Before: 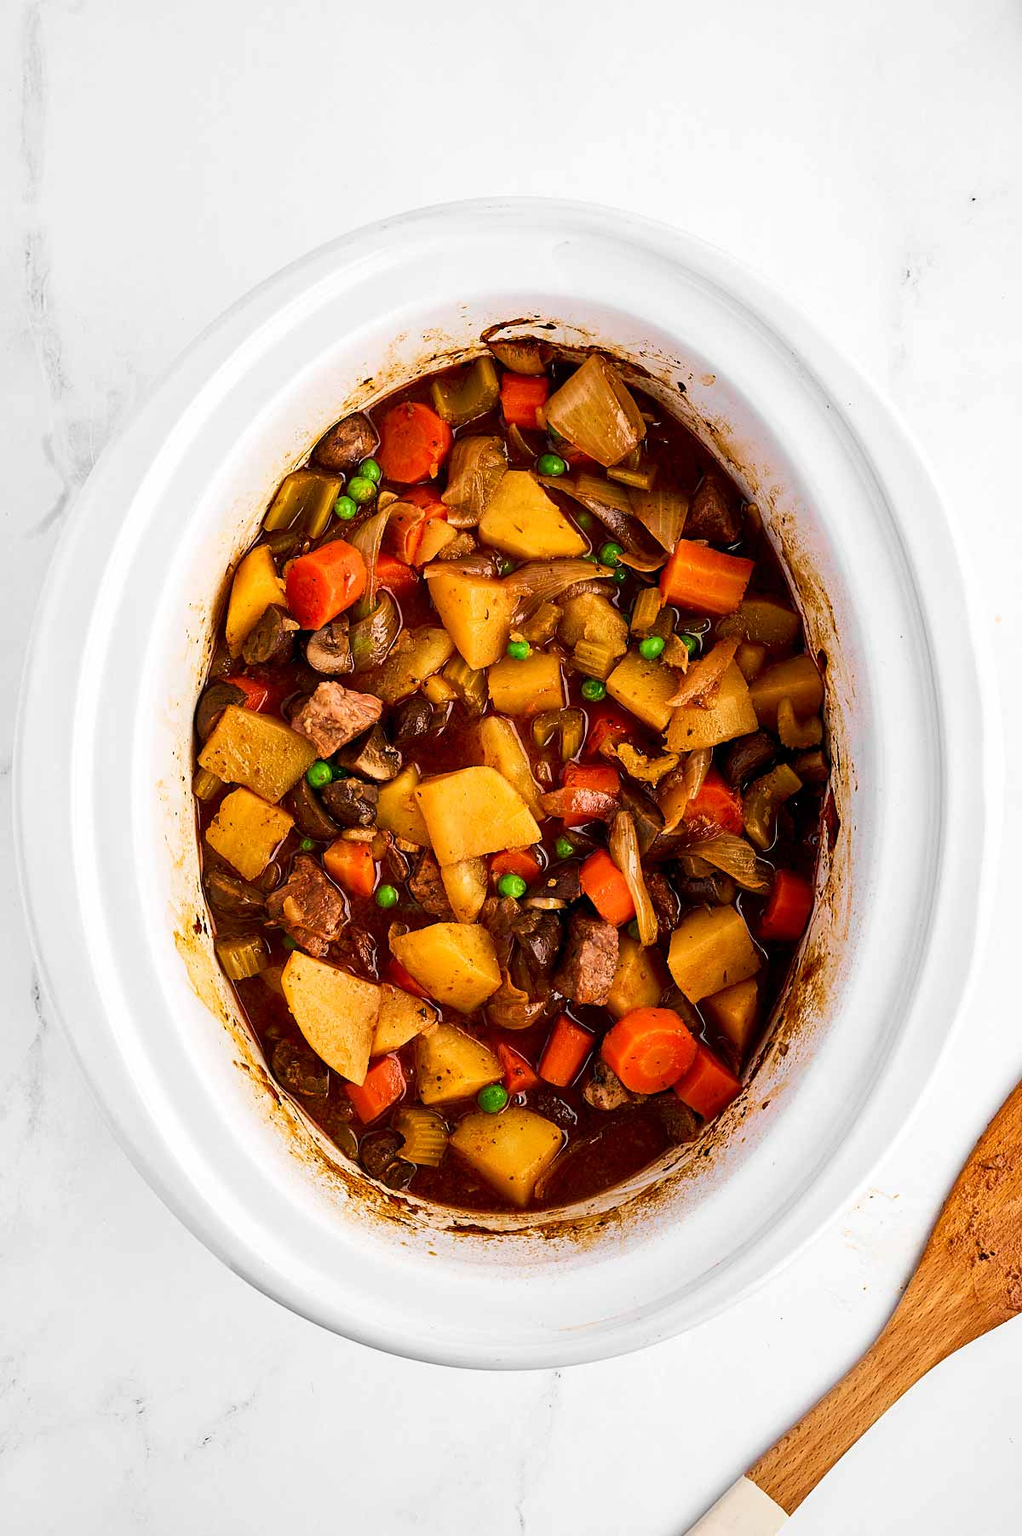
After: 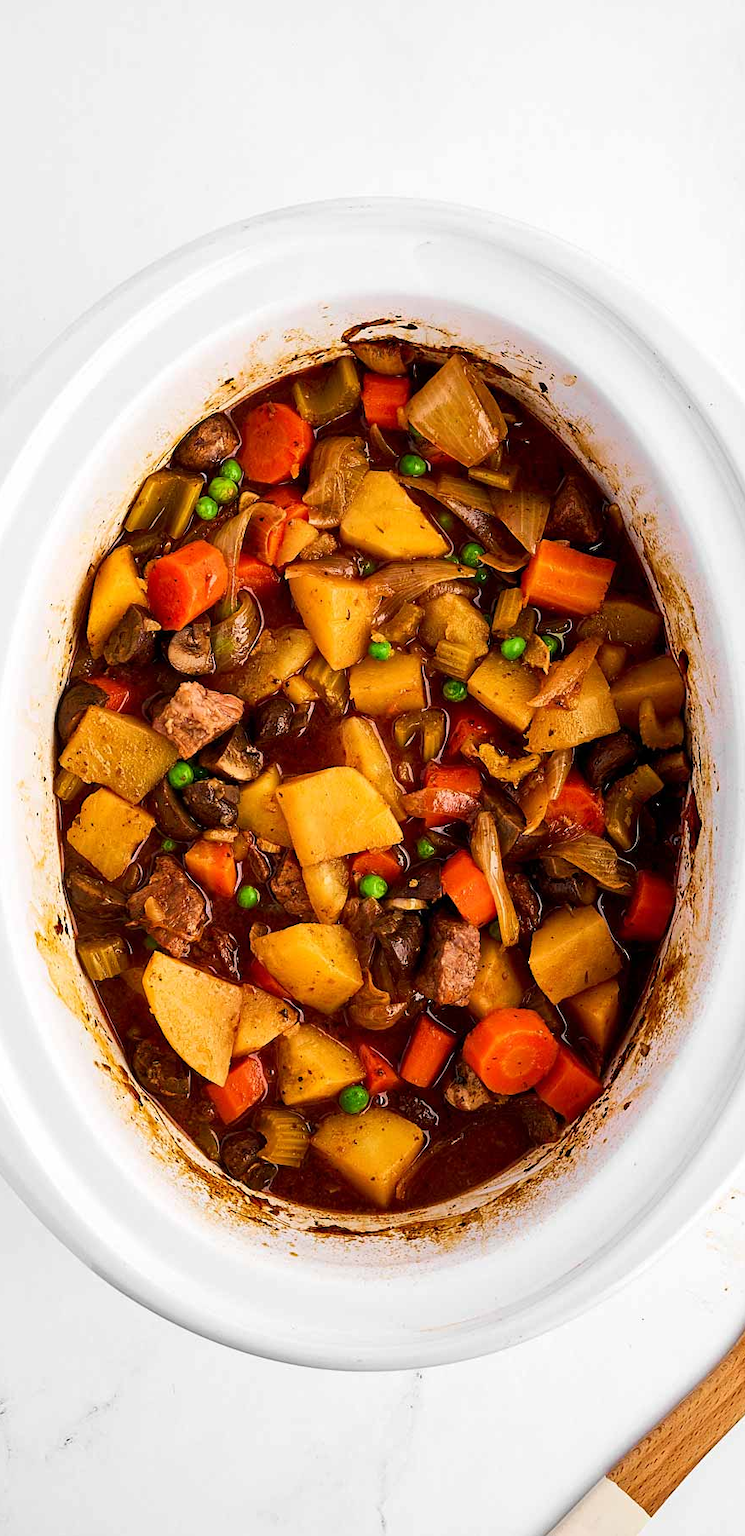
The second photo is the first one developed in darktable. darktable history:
crop: left 13.64%, right 13.384%
